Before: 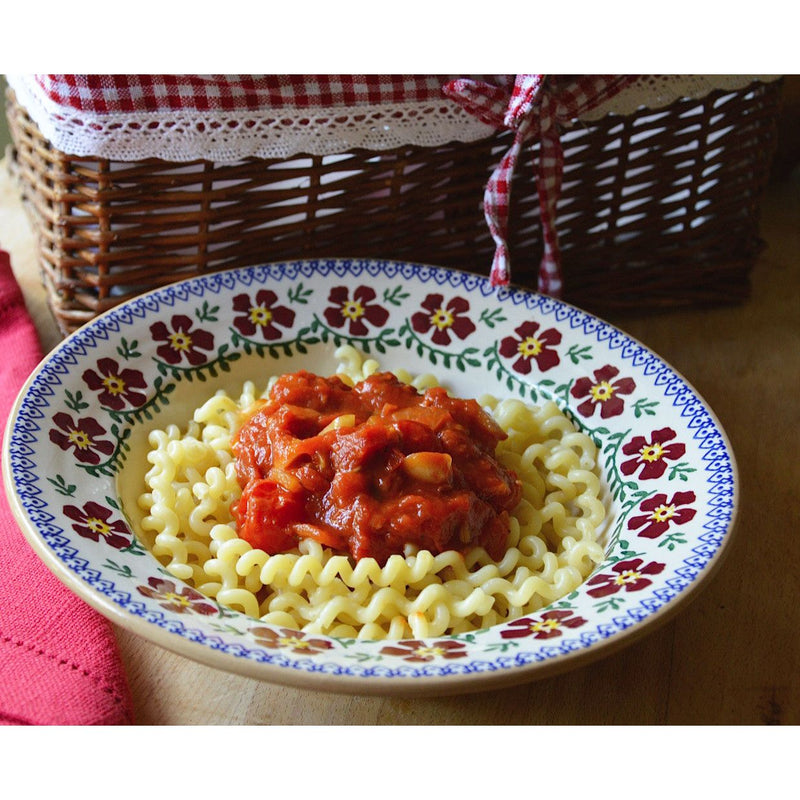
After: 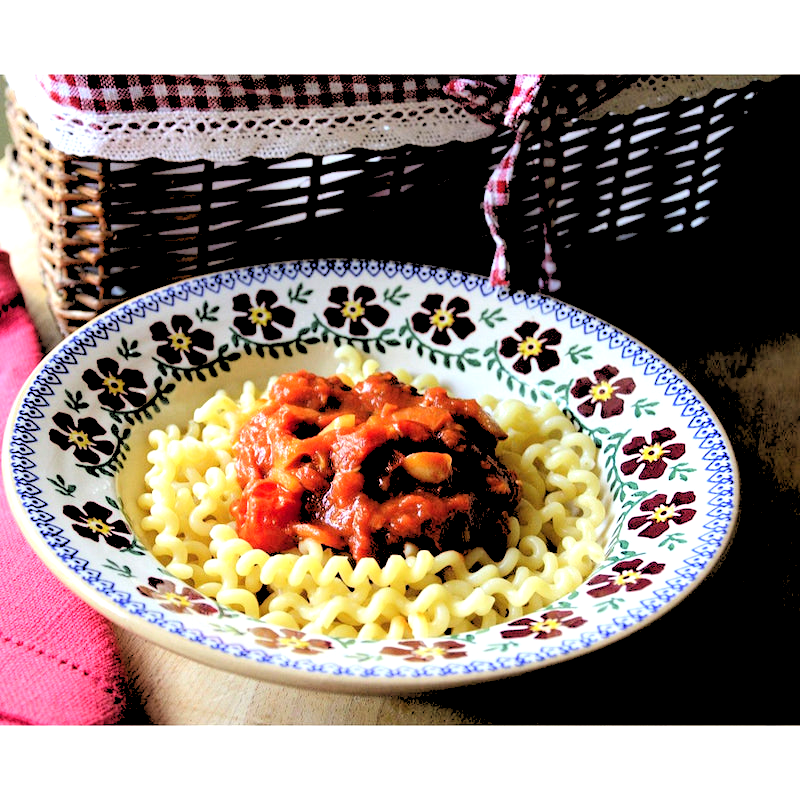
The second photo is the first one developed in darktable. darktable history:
tone equalizer: -8 EV -0.75 EV, -7 EV -0.7 EV, -6 EV -0.6 EV, -5 EV -0.4 EV, -3 EV 0.4 EV, -2 EV 0.6 EV, -1 EV 0.7 EV, +0 EV 0.75 EV, edges refinement/feathering 500, mask exposure compensation -1.57 EV, preserve details no
rgb levels: levels [[0.027, 0.429, 0.996], [0, 0.5, 1], [0, 0.5, 1]]
